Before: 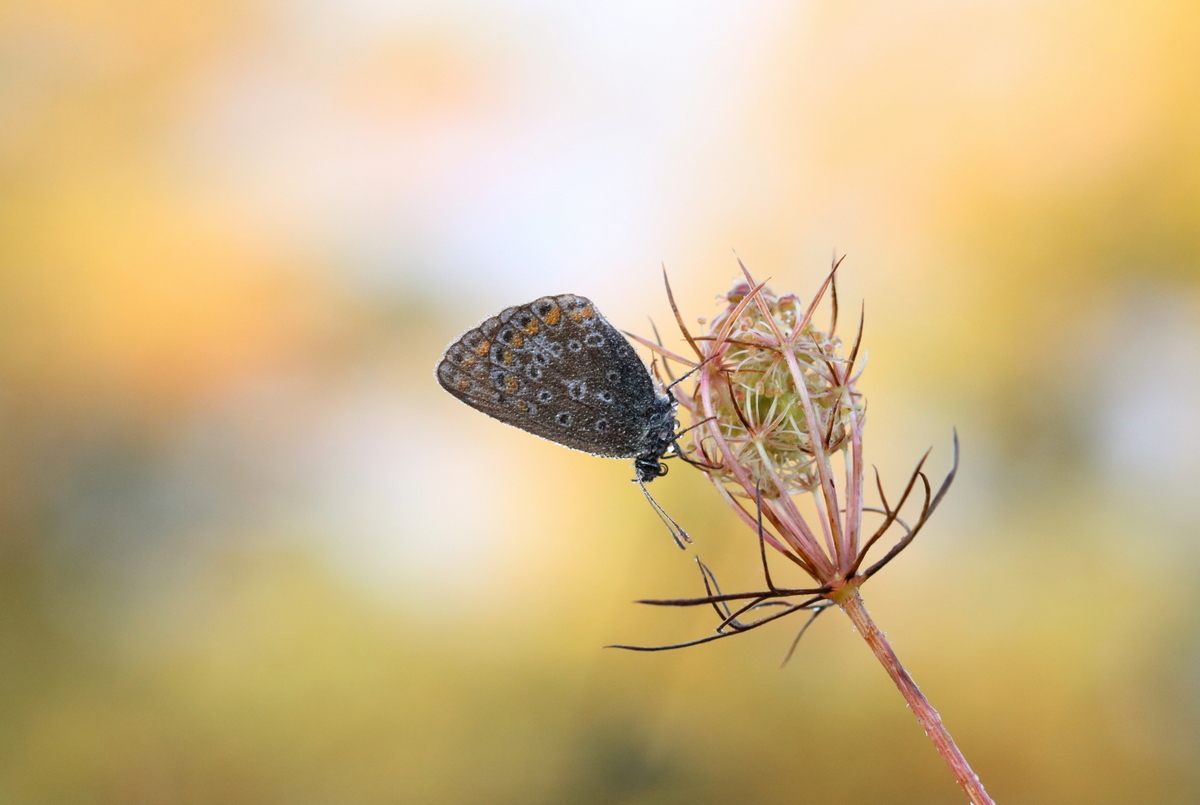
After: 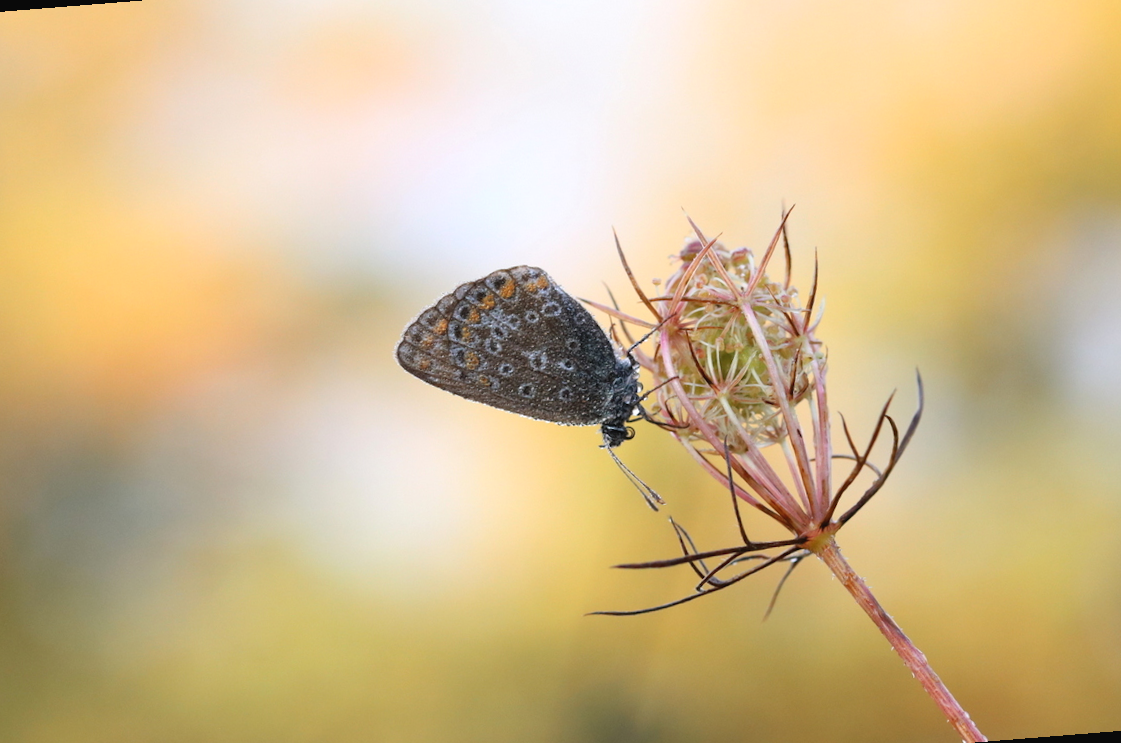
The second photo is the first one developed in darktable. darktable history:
rotate and perspective: rotation -4.57°, crop left 0.054, crop right 0.944, crop top 0.087, crop bottom 0.914
exposure: black level correction -0.003, exposure 0.04 EV, compensate highlight preservation false
